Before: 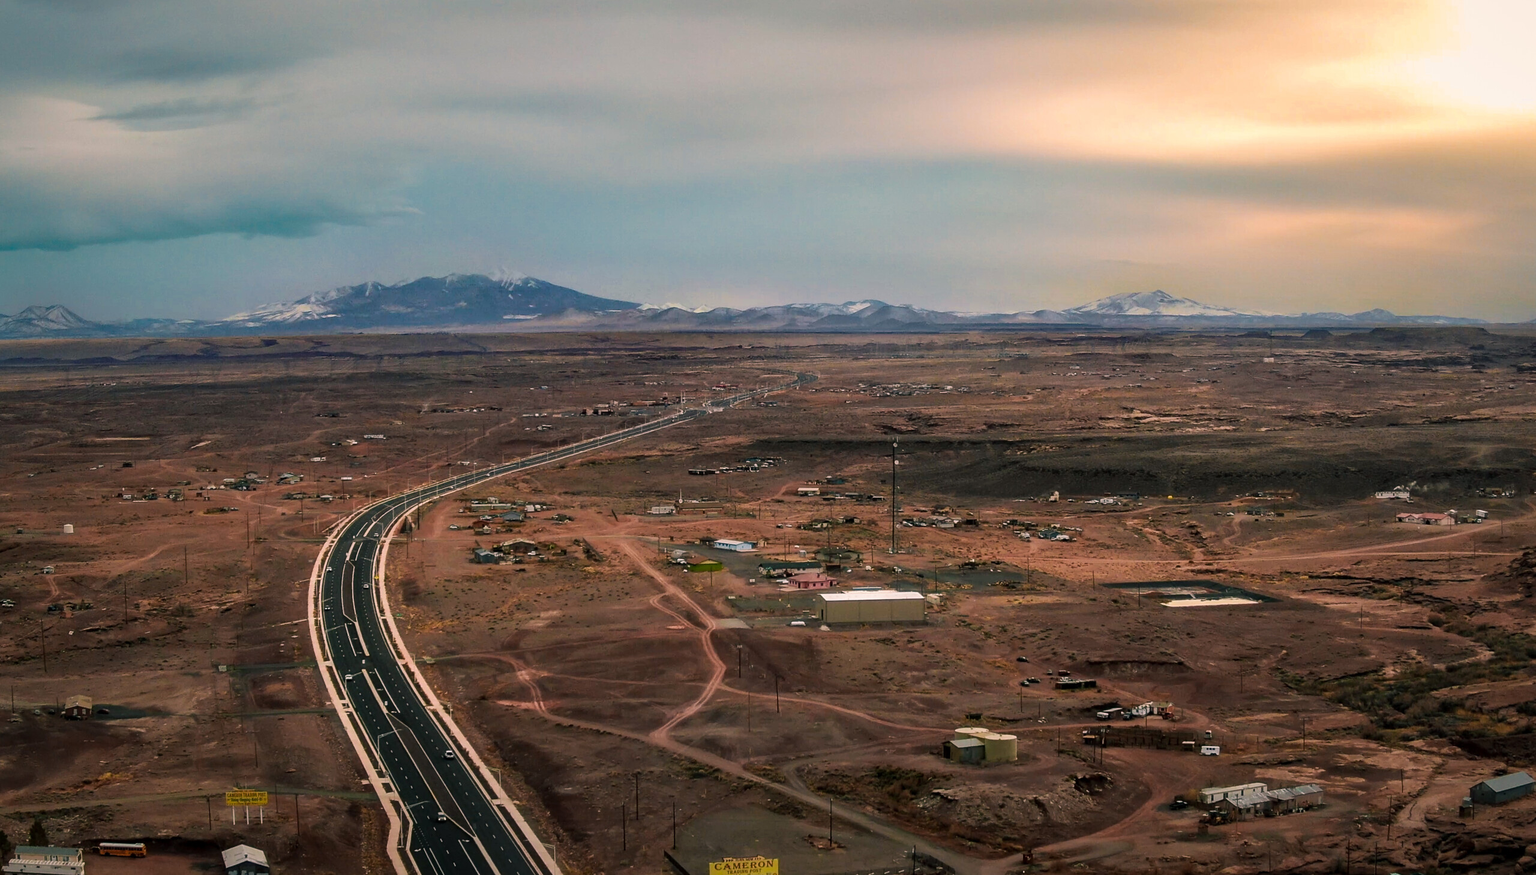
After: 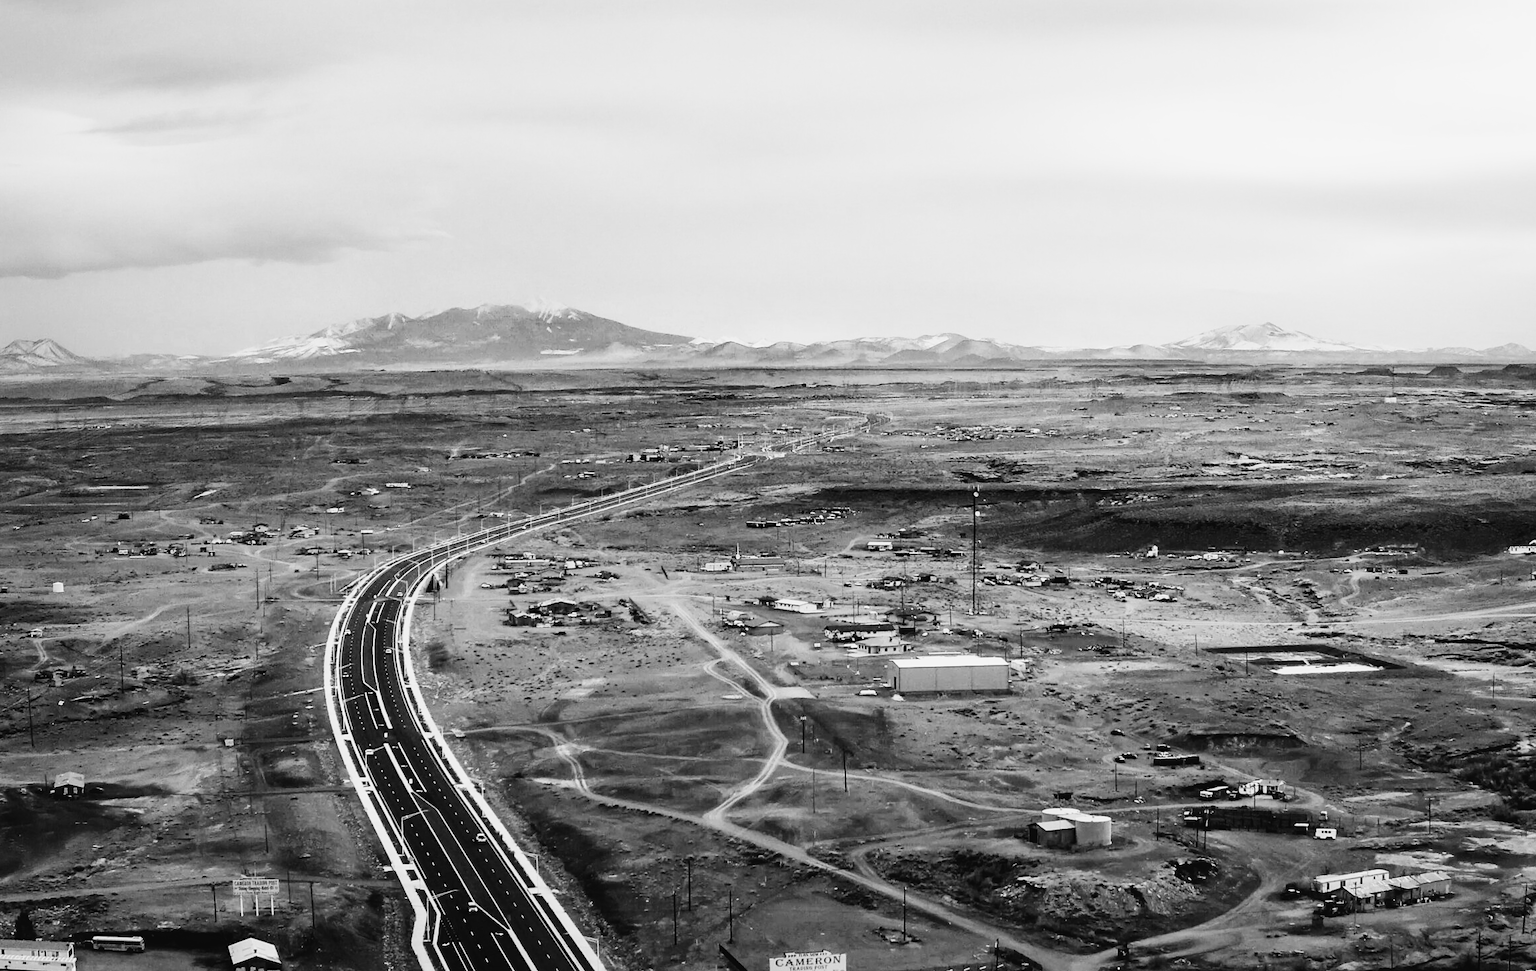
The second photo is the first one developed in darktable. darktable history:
tone curve: curves: ch0 [(0, 0.021) (0.049, 0.044) (0.152, 0.14) (0.328, 0.357) (0.473, 0.529) (0.641, 0.705) (0.868, 0.887) (1, 0.969)]; ch1 [(0, 0) (0.322, 0.328) (0.43, 0.425) (0.474, 0.466) (0.502, 0.503) (0.522, 0.526) (0.564, 0.591) (0.602, 0.632) (0.677, 0.701) (0.859, 0.885) (1, 1)]; ch2 [(0, 0) (0.33, 0.301) (0.447, 0.44) (0.502, 0.505) (0.535, 0.554) (0.565, 0.598) (0.618, 0.629) (1, 1)], color space Lab, independent channels, preserve colors none
monochrome: on, module defaults
crop and rotate: left 1.088%, right 8.807%
base curve: curves: ch0 [(0, 0.003) (0.001, 0.002) (0.006, 0.004) (0.02, 0.022) (0.048, 0.086) (0.094, 0.234) (0.162, 0.431) (0.258, 0.629) (0.385, 0.8) (0.548, 0.918) (0.751, 0.988) (1, 1)], preserve colors none
